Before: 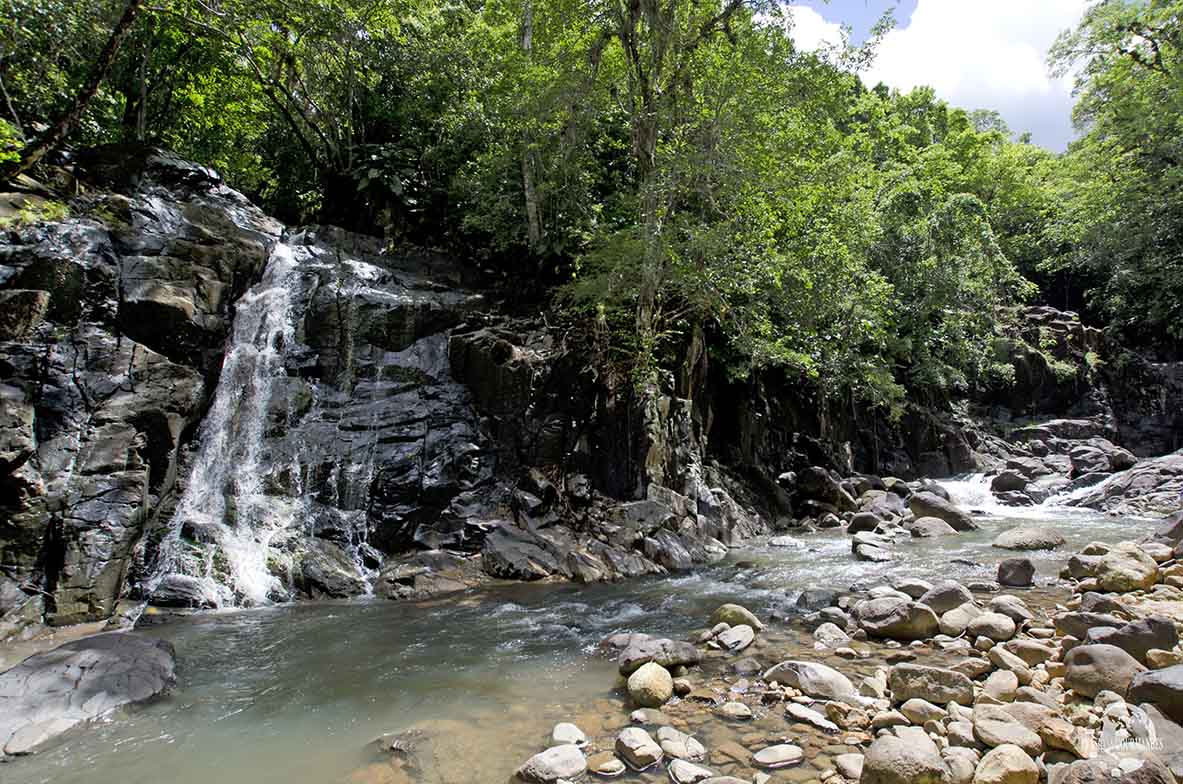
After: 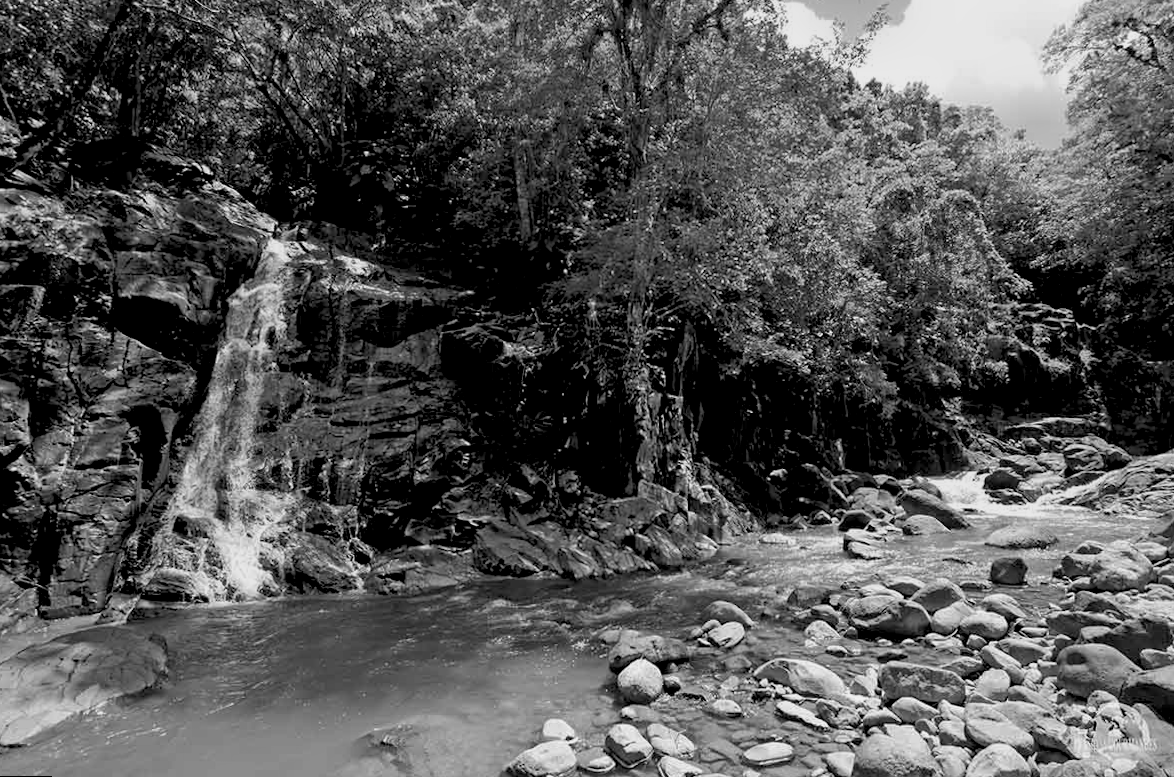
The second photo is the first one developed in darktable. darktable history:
exposure: black level correction 0.012, compensate highlight preservation false
monochrome: a 26.22, b 42.67, size 0.8
rotate and perspective: rotation 0.192°, lens shift (horizontal) -0.015, crop left 0.005, crop right 0.996, crop top 0.006, crop bottom 0.99
